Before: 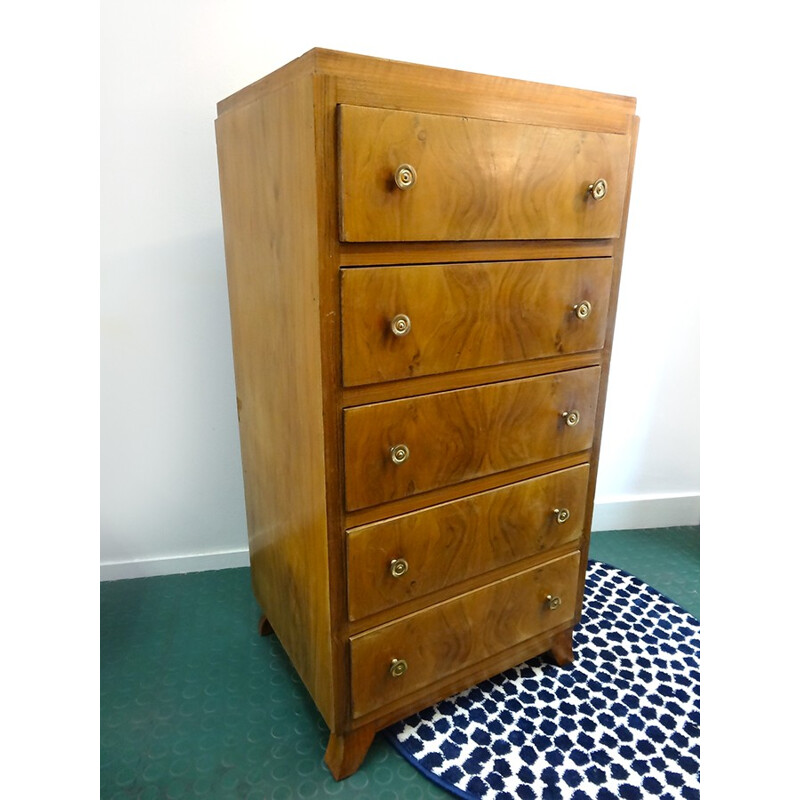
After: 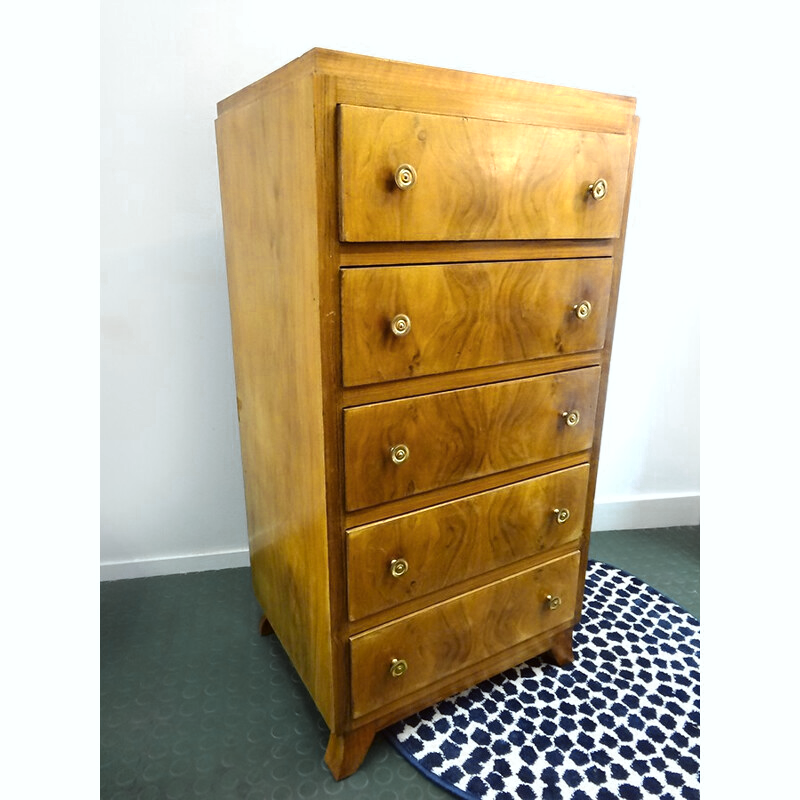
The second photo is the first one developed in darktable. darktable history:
color correction: highlights a* -2.85, highlights b* -2.25, shadows a* 2.36, shadows b* 2.92
color zones: curves: ch0 [(0.004, 0.306) (0.107, 0.448) (0.252, 0.656) (0.41, 0.398) (0.595, 0.515) (0.768, 0.628)]; ch1 [(0.07, 0.323) (0.151, 0.452) (0.252, 0.608) (0.346, 0.221) (0.463, 0.189) (0.61, 0.368) (0.735, 0.395) (0.921, 0.412)]; ch2 [(0, 0.476) (0.132, 0.512) (0.243, 0.512) (0.397, 0.48) (0.522, 0.376) (0.634, 0.536) (0.761, 0.46)]
